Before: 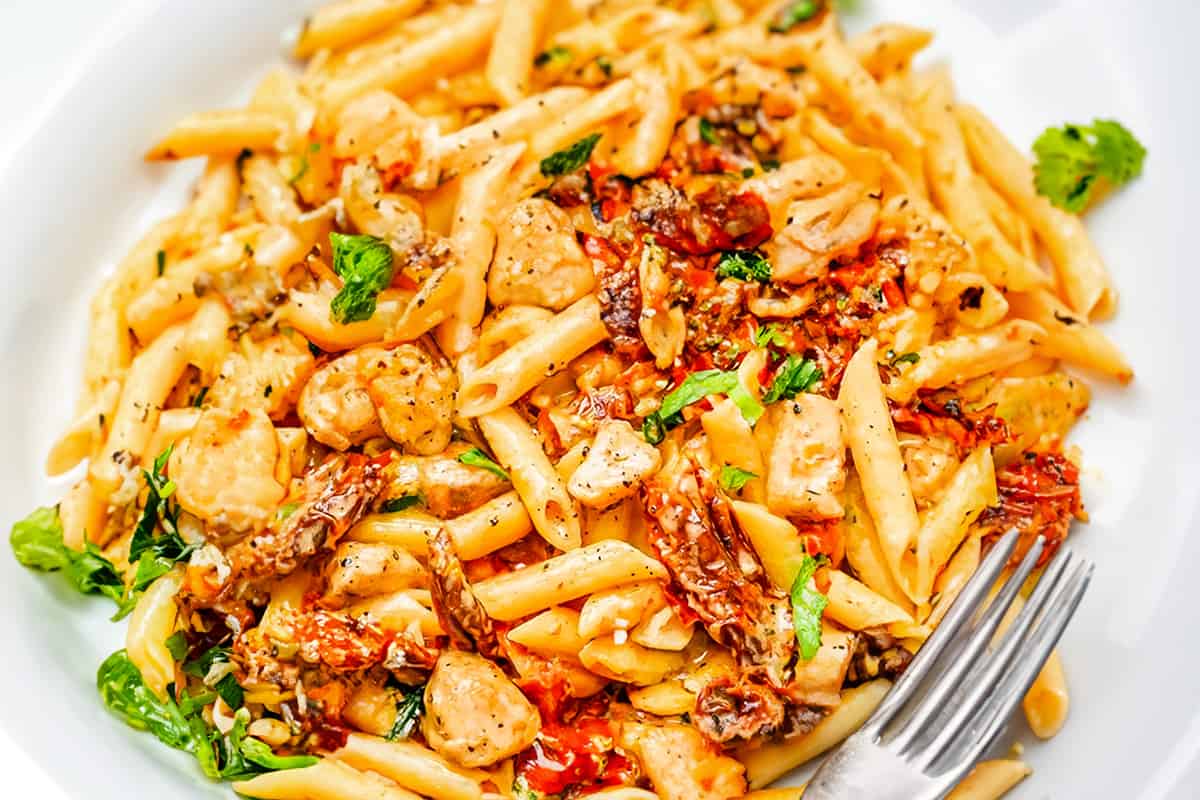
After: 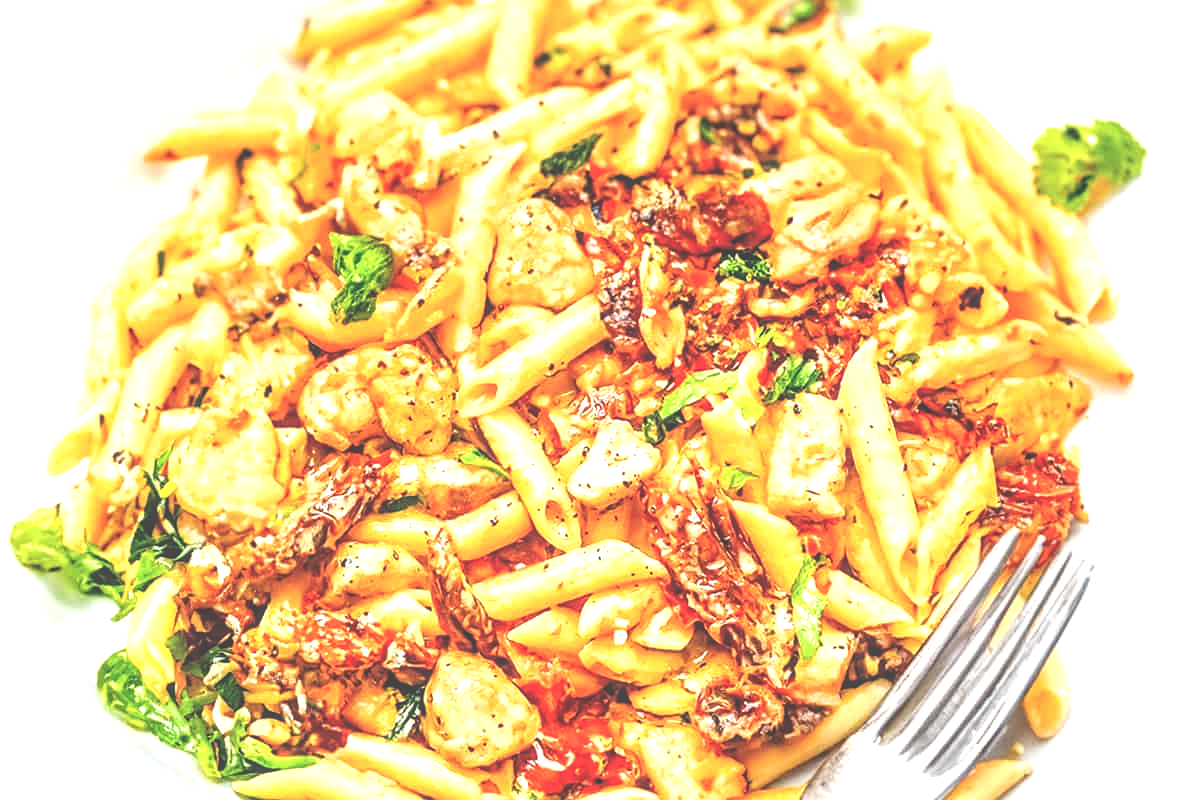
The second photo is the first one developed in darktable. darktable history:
tone equalizer: -8 EV -0.765 EV, -7 EV -0.674 EV, -6 EV -0.605 EV, -5 EV -0.378 EV, -3 EV 0.392 EV, -2 EV 0.6 EV, -1 EV 0.693 EV, +0 EV 0.72 EV
local contrast: on, module defaults
sharpen: amount 0.211
exposure: black level correction -0.042, exposure 0.062 EV, compensate highlight preservation false
